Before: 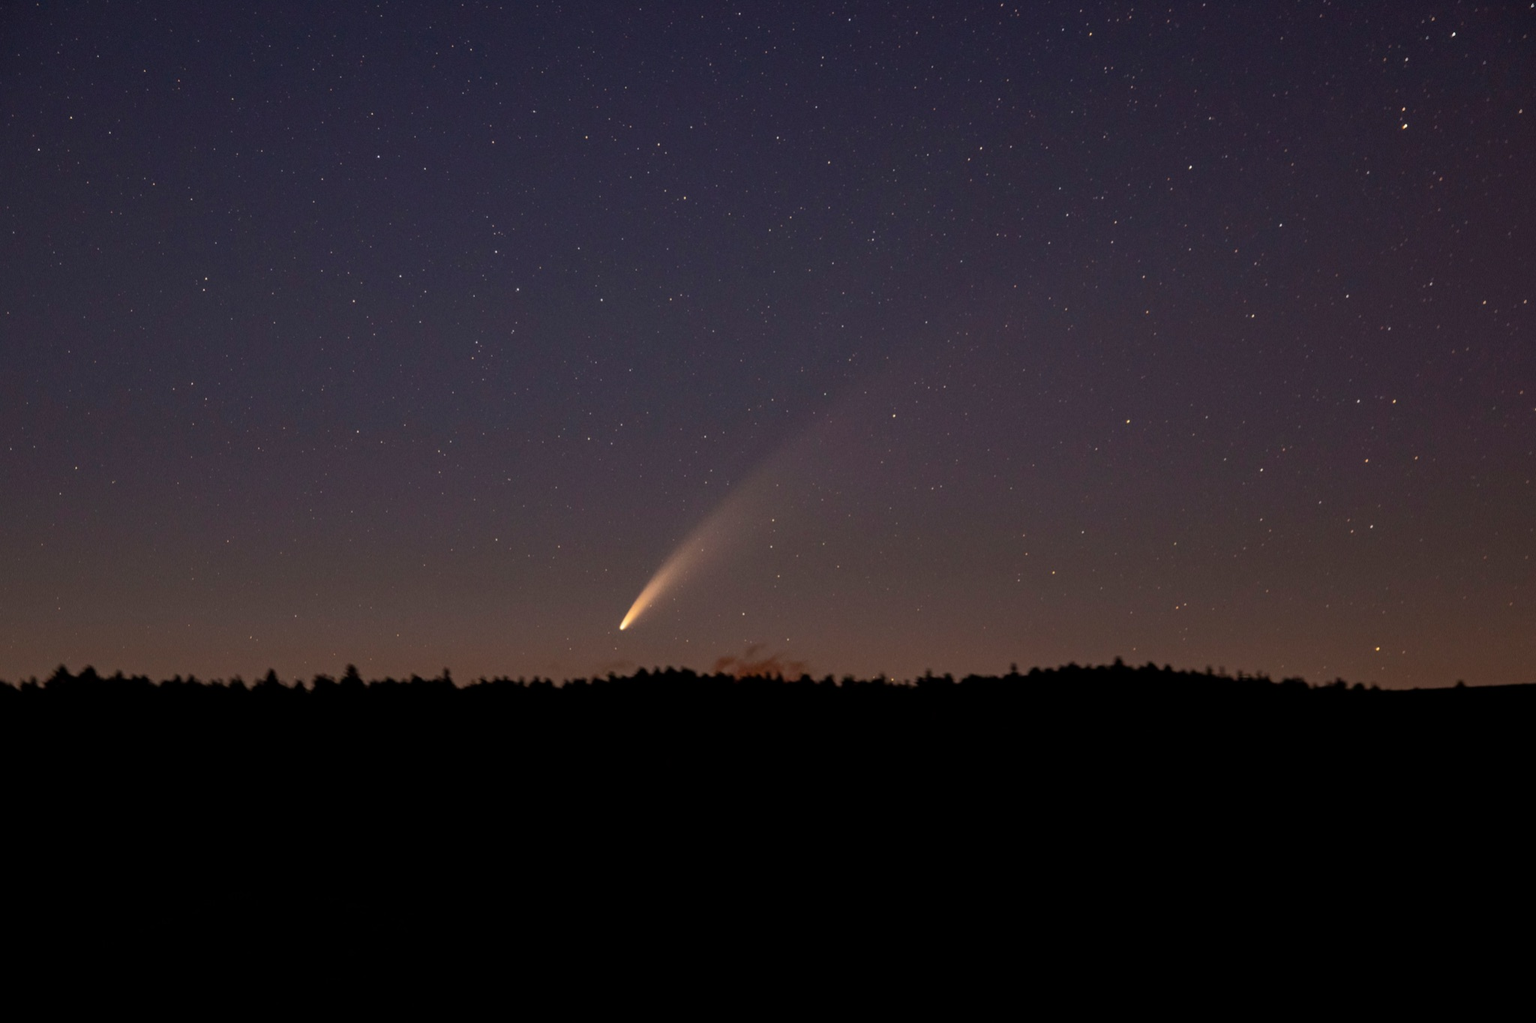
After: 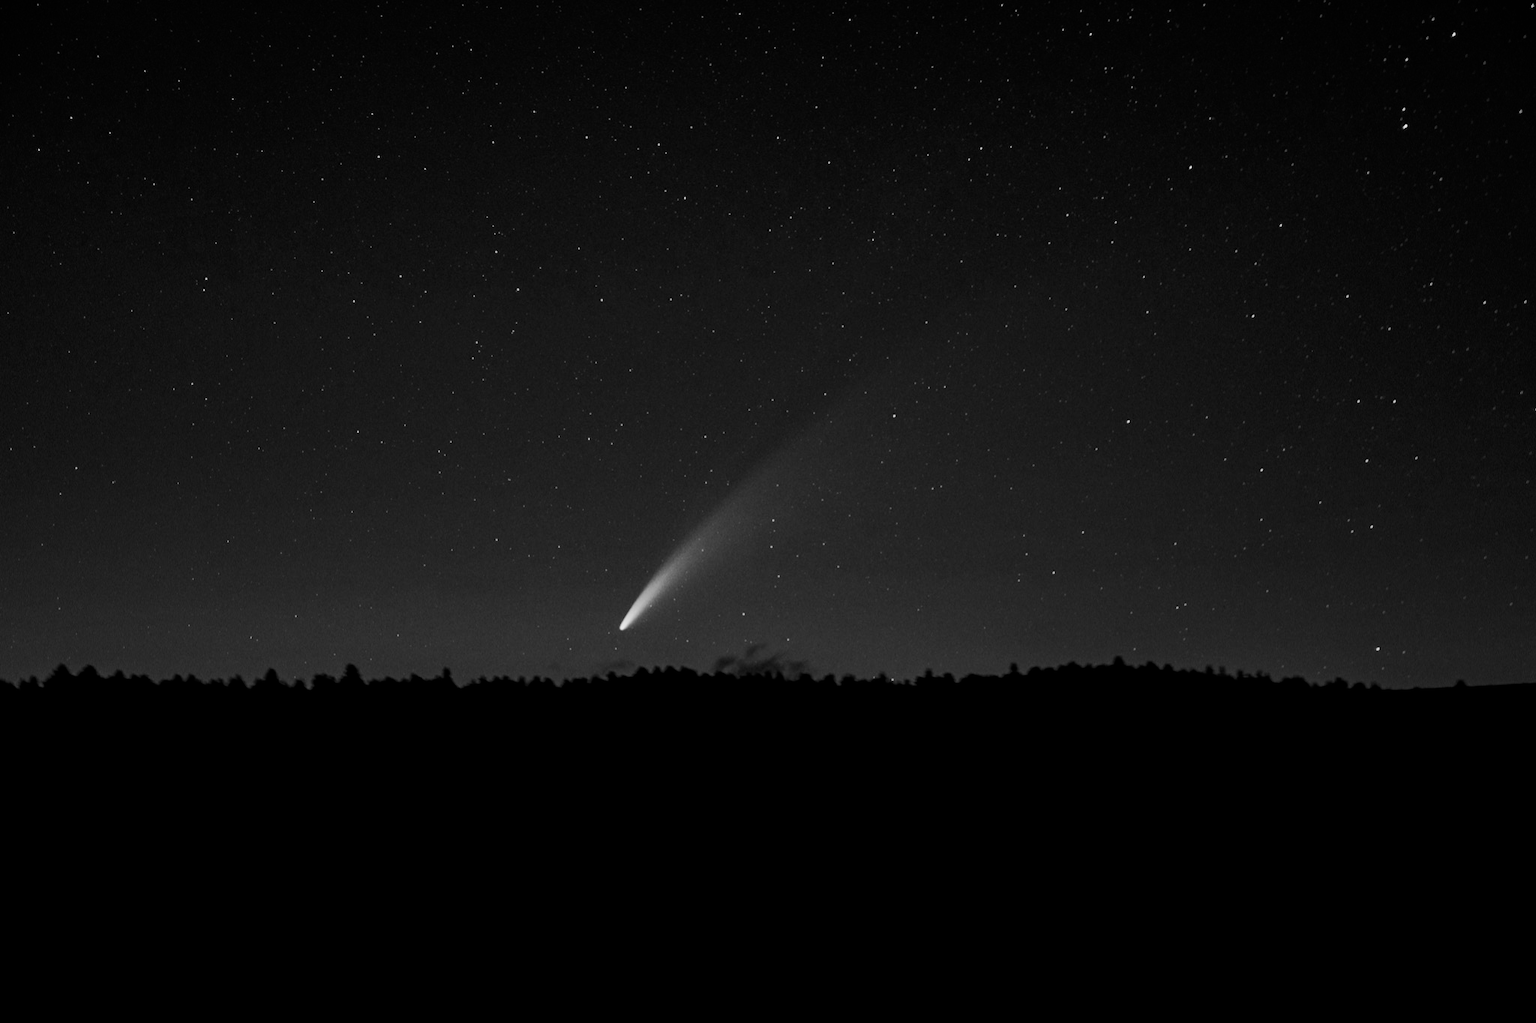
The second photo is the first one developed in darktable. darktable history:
filmic rgb: black relative exposure -5.1 EV, white relative exposure 3.56 EV, threshold 2.94 EV, hardness 3.16, contrast 1.194, highlights saturation mix -49.87%, add noise in highlights 0.001, preserve chrominance no, color science v3 (2019), use custom middle-gray values true, contrast in highlights soft, enable highlight reconstruction true
tone equalizer: edges refinement/feathering 500, mask exposure compensation -1.57 EV, preserve details no
contrast brightness saturation: contrast 0.179, saturation 0.296
